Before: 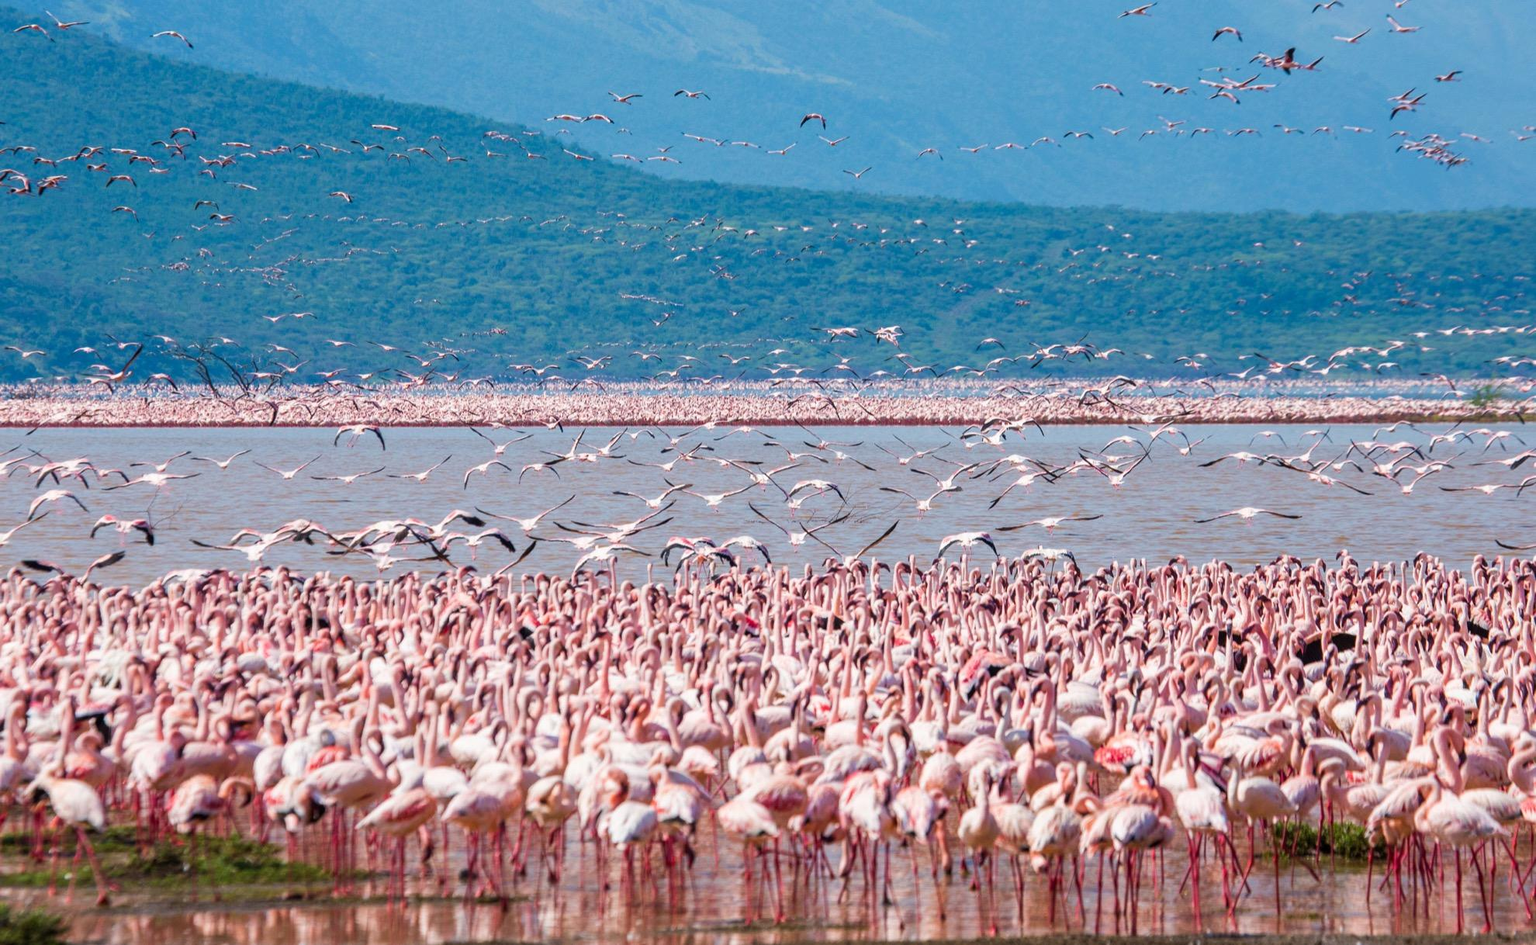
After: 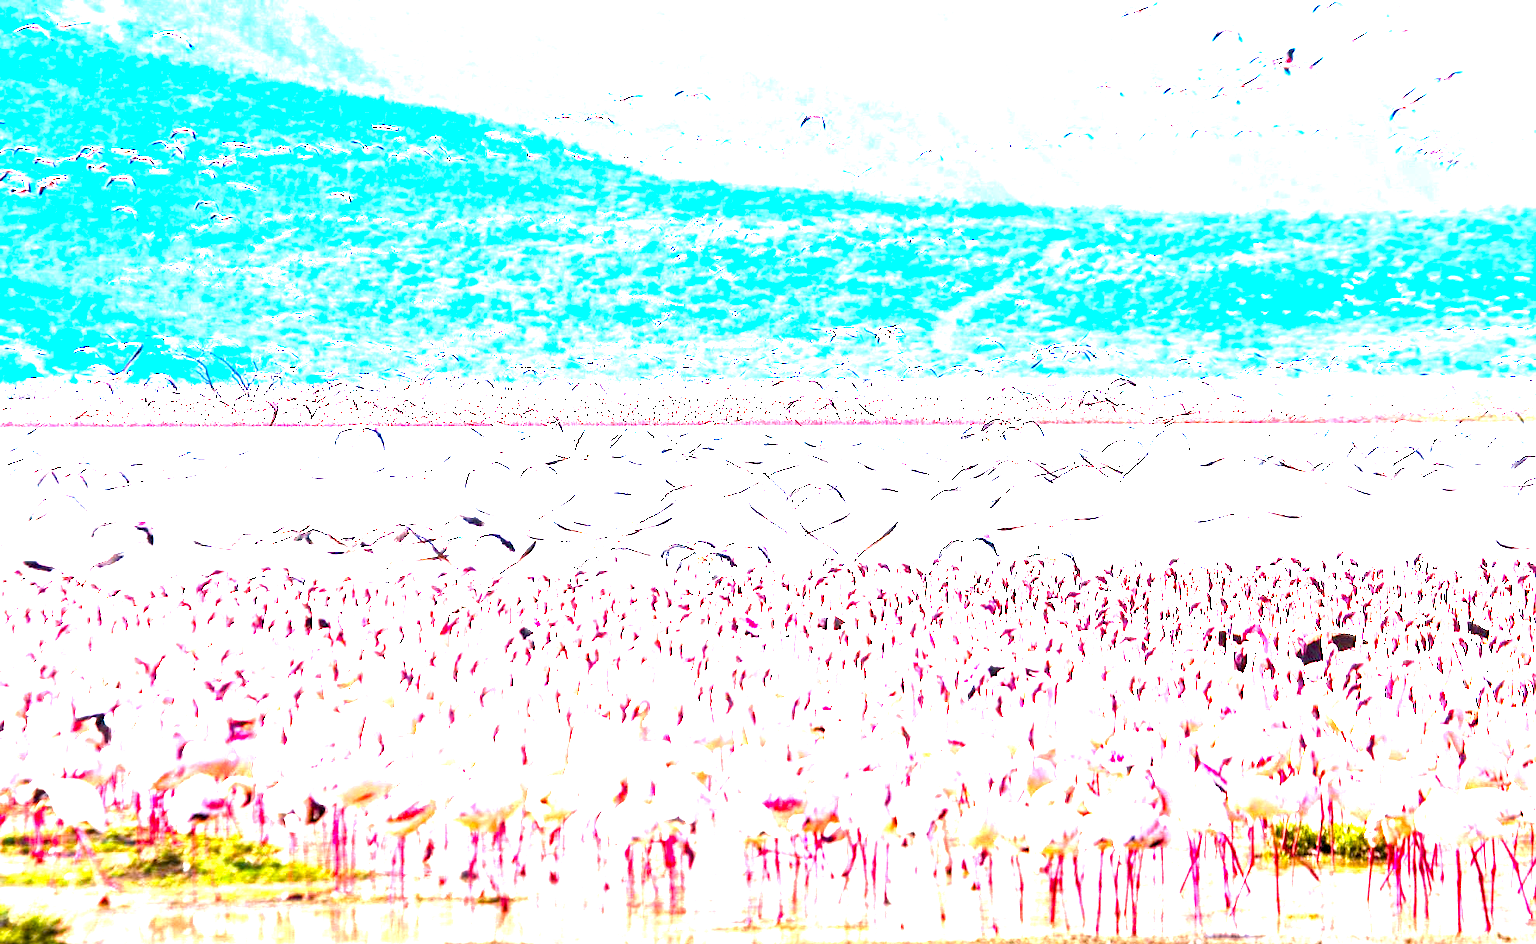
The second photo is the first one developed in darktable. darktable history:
color balance rgb: shadows lift › luminance -20.42%, highlights gain › chroma 0.96%, highlights gain › hue 29.48°, perceptual saturation grading › global saturation 34.743%, perceptual saturation grading › highlights -25.102%, perceptual saturation grading › shadows 50.113%, perceptual brilliance grading › global brilliance 29.334%
local contrast: highlights 103%, shadows 100%, detail 120%, midtone range 0.2
exposure: black level correction 0.001, exposure 2.682 EV, compensate exposure bias true, compensate highlight preservation false
